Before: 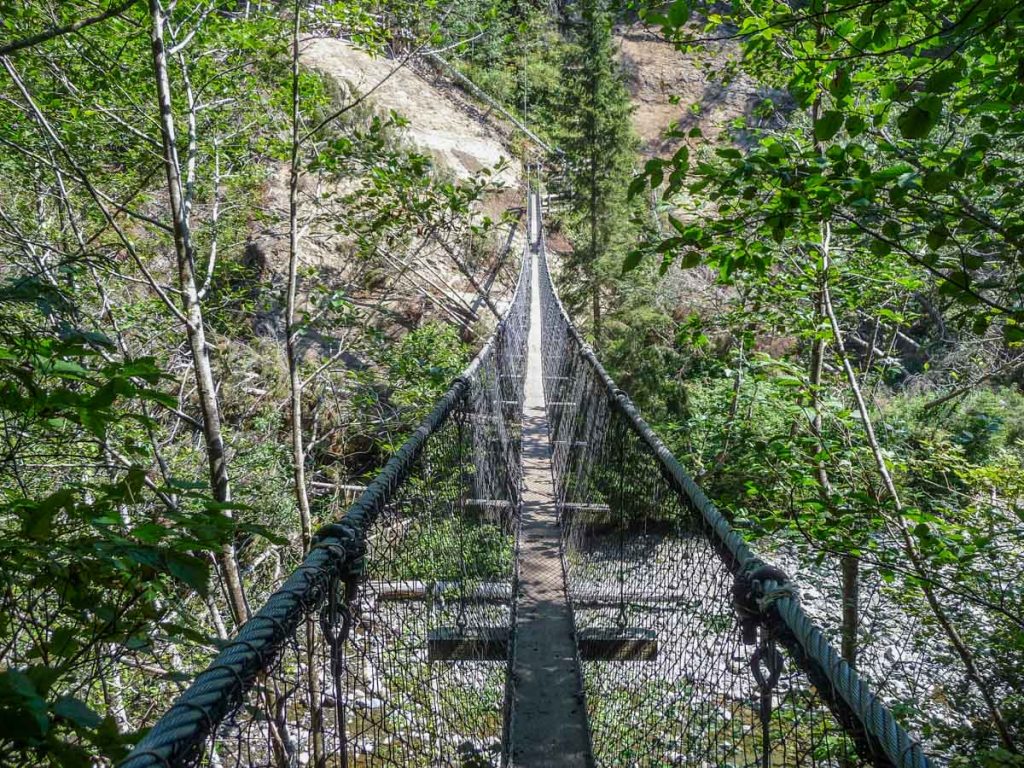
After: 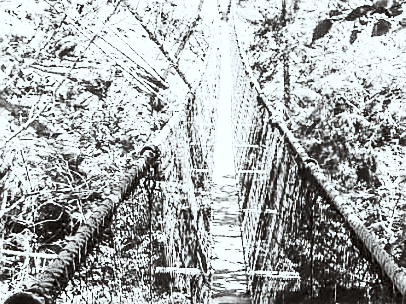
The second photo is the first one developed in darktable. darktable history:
crop: left 30.316%, top 30.214%, right 30.019%, bottom 30.124%
sharpen: amount 0.489
contrast brightness saturation: contrast 0.544, brightness 0.478, saturation -0.999
base curve: curves: ch0 [(0, 0) (0.028, 0.03) (0.121, 0.232) (0.46, 0.748) (0.859, 0.968) (1, 1)], preserve colors none
color correction: highlights a* -2.82, highlights b* -2.37, shadows a* 2.18, shadows b* 3
exposure: exposure 0.295 EV, compensate highlight preservation false
color calibration: output R [1.063, -0.012, -0.003, 0], output B [-0.079, 0.047, 1, 0], illuminant same as pipeline (D50), adaptation XYZ, x 0.346, y 0.358, temperature 5006.55 K
